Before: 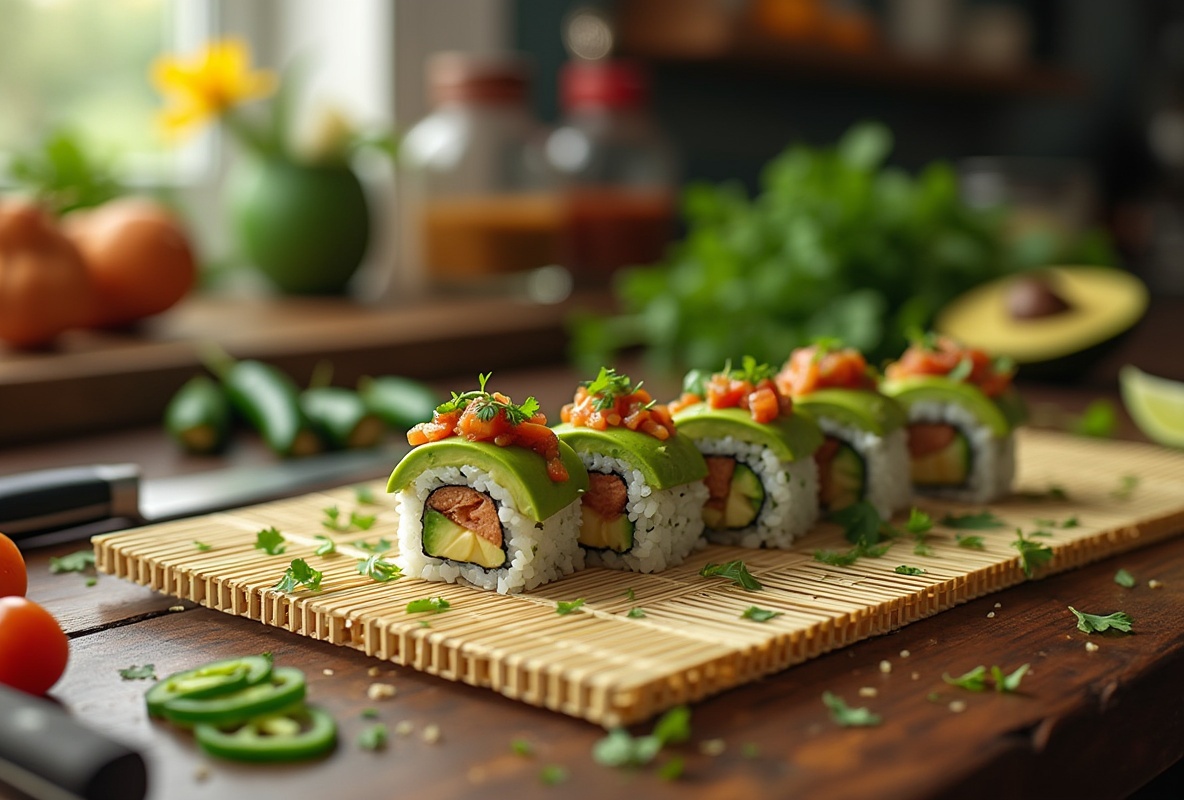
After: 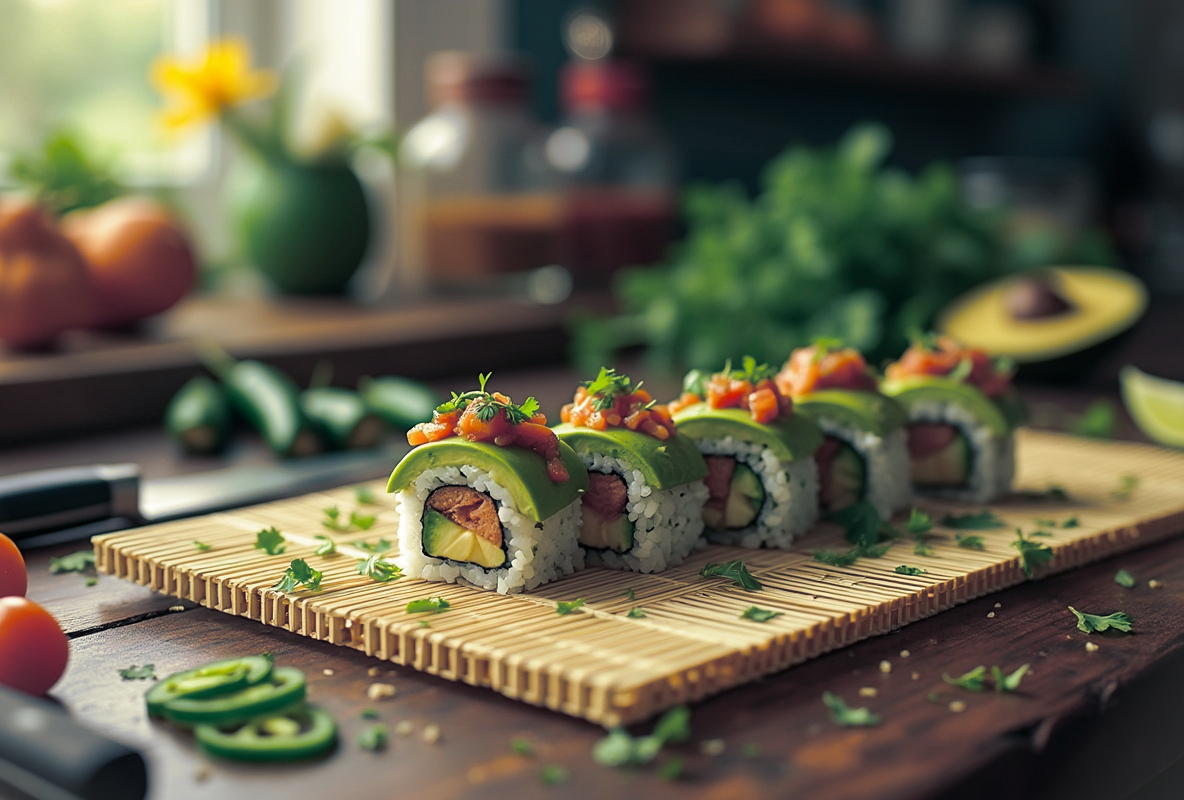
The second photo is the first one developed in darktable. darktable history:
split-toning: shadows › hue 216°, shadows › saturation 1, highlights › hue 57.6°, balance -33.4
vignetting: fall-off start 100%, brightness 0.05, saturation 0
